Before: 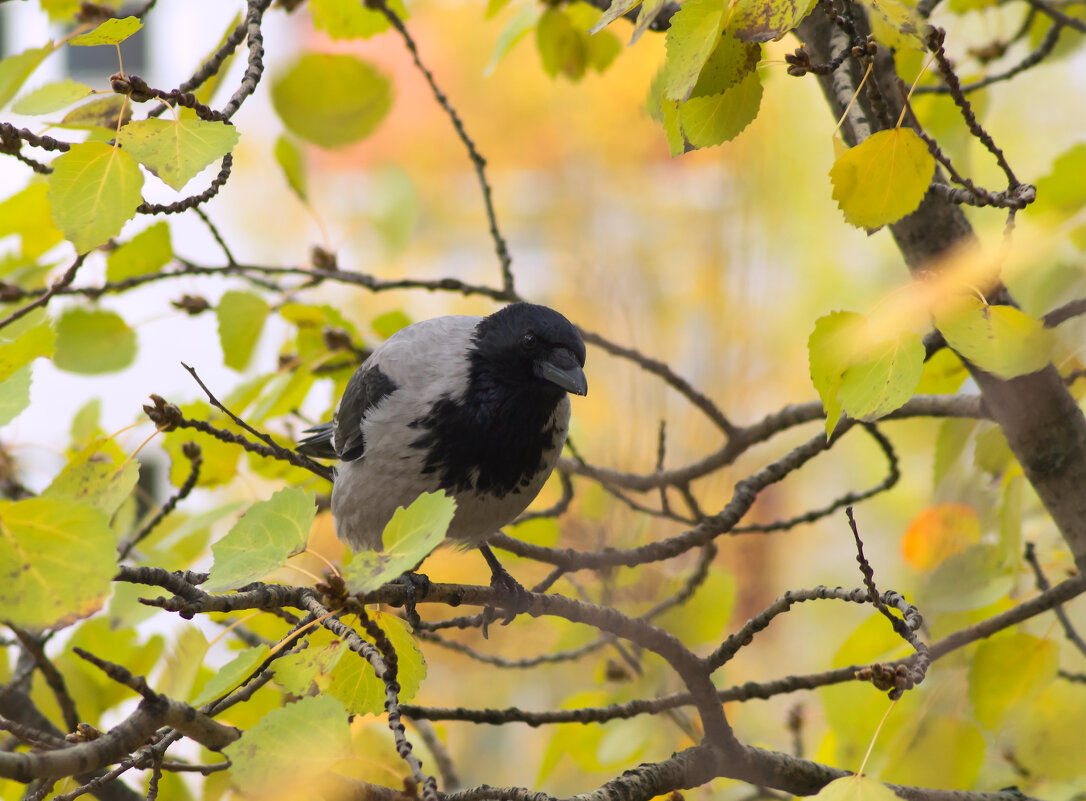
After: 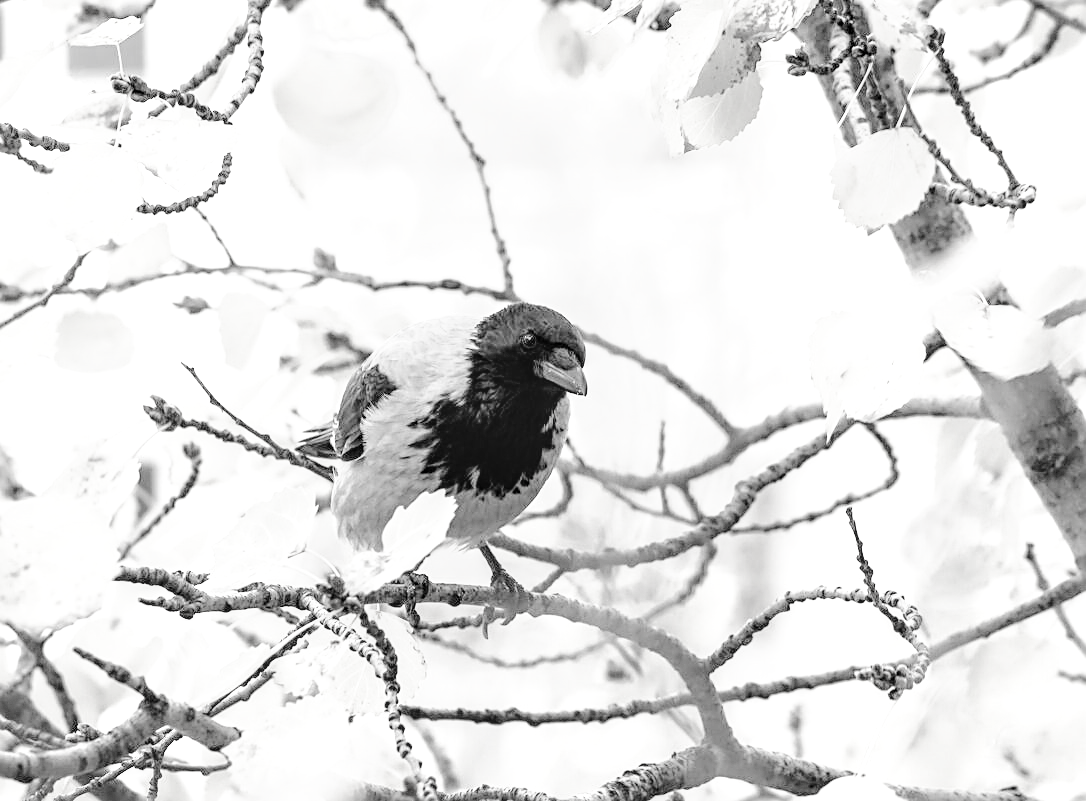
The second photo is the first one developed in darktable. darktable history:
local contrast: highlights 62%, detail 143%, midtone range 0.423
filmic rgb: middle gray luminance 18.27%, black relative exposure -8.98 EV, white relative exposure 3.69 EV, target black luminance 0%, hardness 4.9, latitude 67.57%, contrast 0.949, highlights saturation mix 20.24%, shadows ↔ highlights balance 22.13%
shadows and highlights: radius 91.35, shadows -15.78, white point adjustment 0.289, highlights 31.38, compress 48.43%, soften with gaussian
contrast brightness saturation: saturation -0.988
exposure: black level correction 0.001, exposure 1.727 EV, compensate highlight preservation false
sharpen: on, module defaults
tone curve: curves: ch0 [(0, 0) (0.003, 0) (0.011, 0.002) (0.025, 0.004) (0.044, 0.007) (0.069, 0.015) (0.1, 0.025) (0.136, 0.04) (0.177, 0.09) (0.224, 0.152) (0.277, 0.239) (0.335, 0.335) (0.399, 0.43) (0.468, 0.524) (0.543, 0.621) (0.623, 0.712) (0.709, 0.789) (0.801, 0.871) (0.898, 0.951) (1, 1)], preserve colors none
